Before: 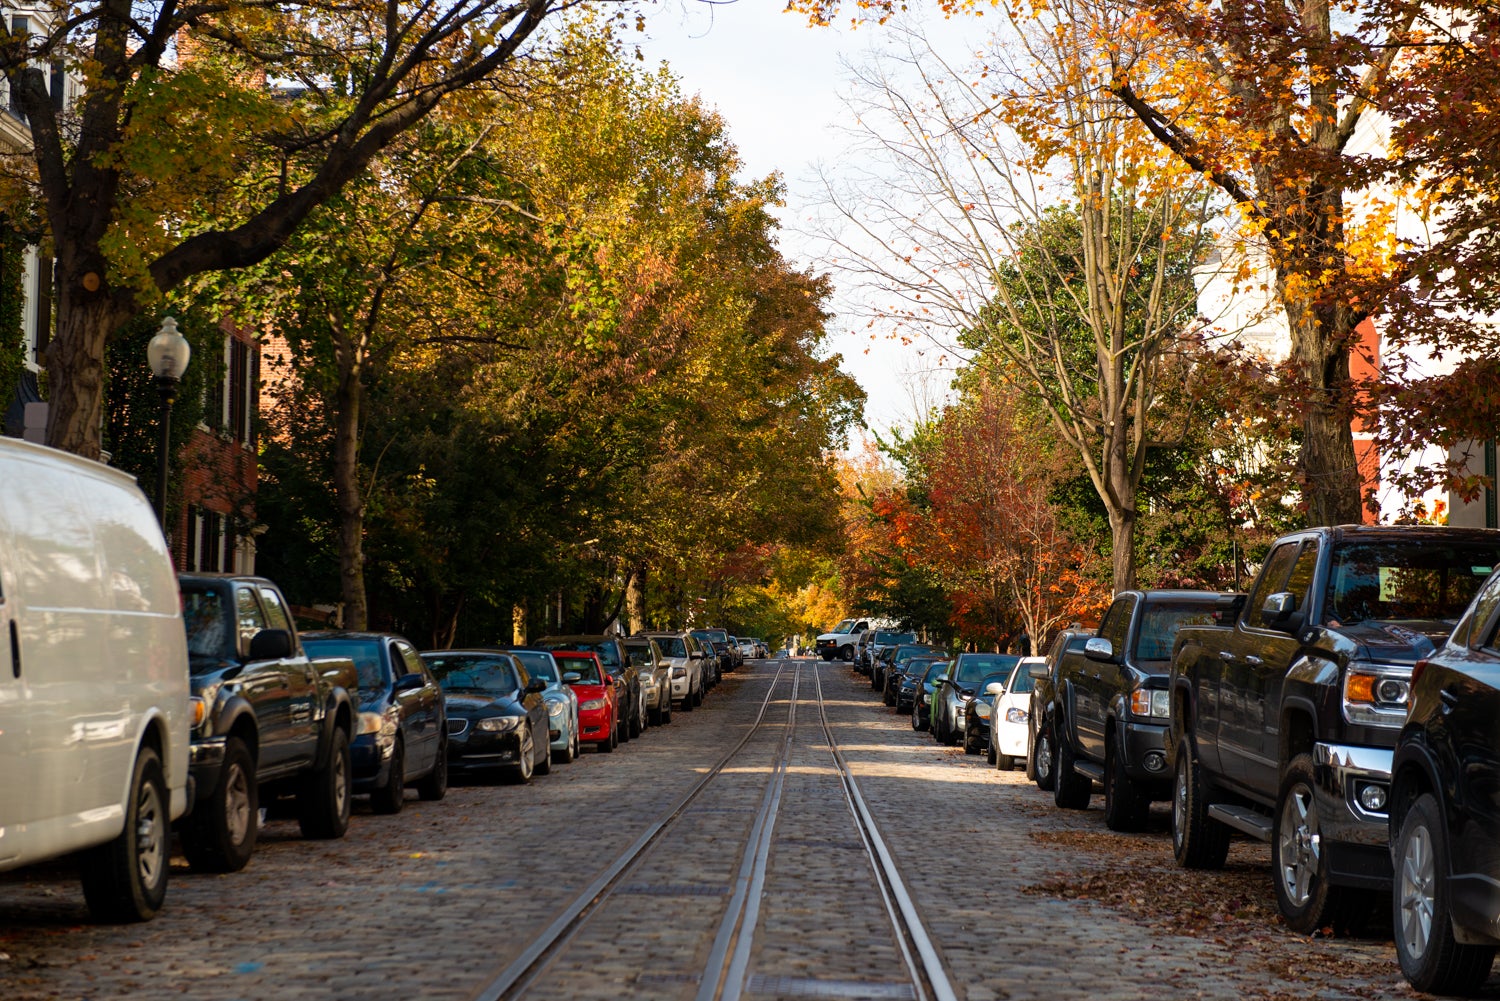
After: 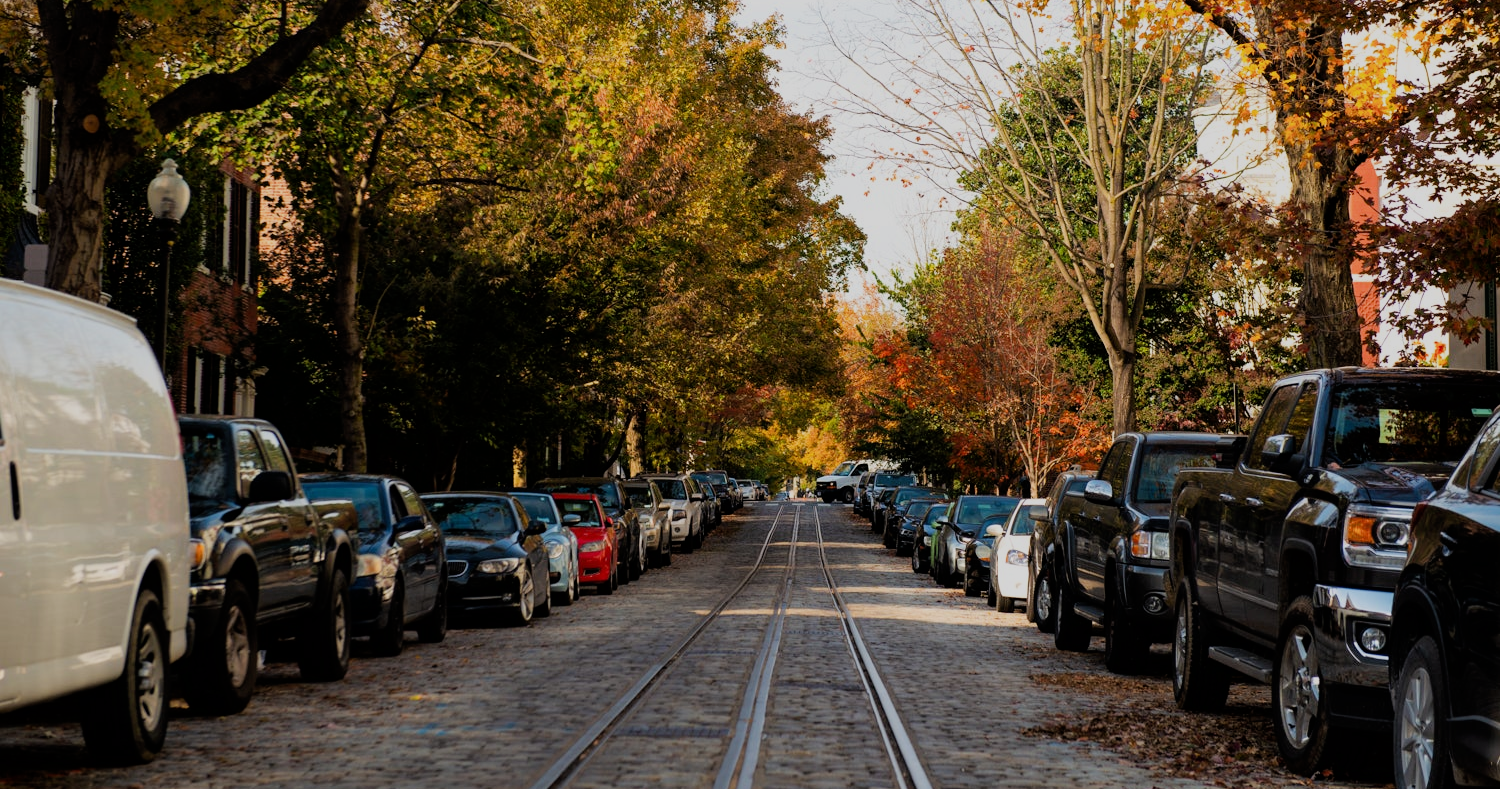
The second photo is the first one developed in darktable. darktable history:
crop and rotate: top 15.839%, bottom 5.325%
filmic rgb: black relative exposure -7.65 EV, white relative exposure 4.56 EV, threshold 2.95 EV, hardness 3.61, enable highlight reconstruction true
